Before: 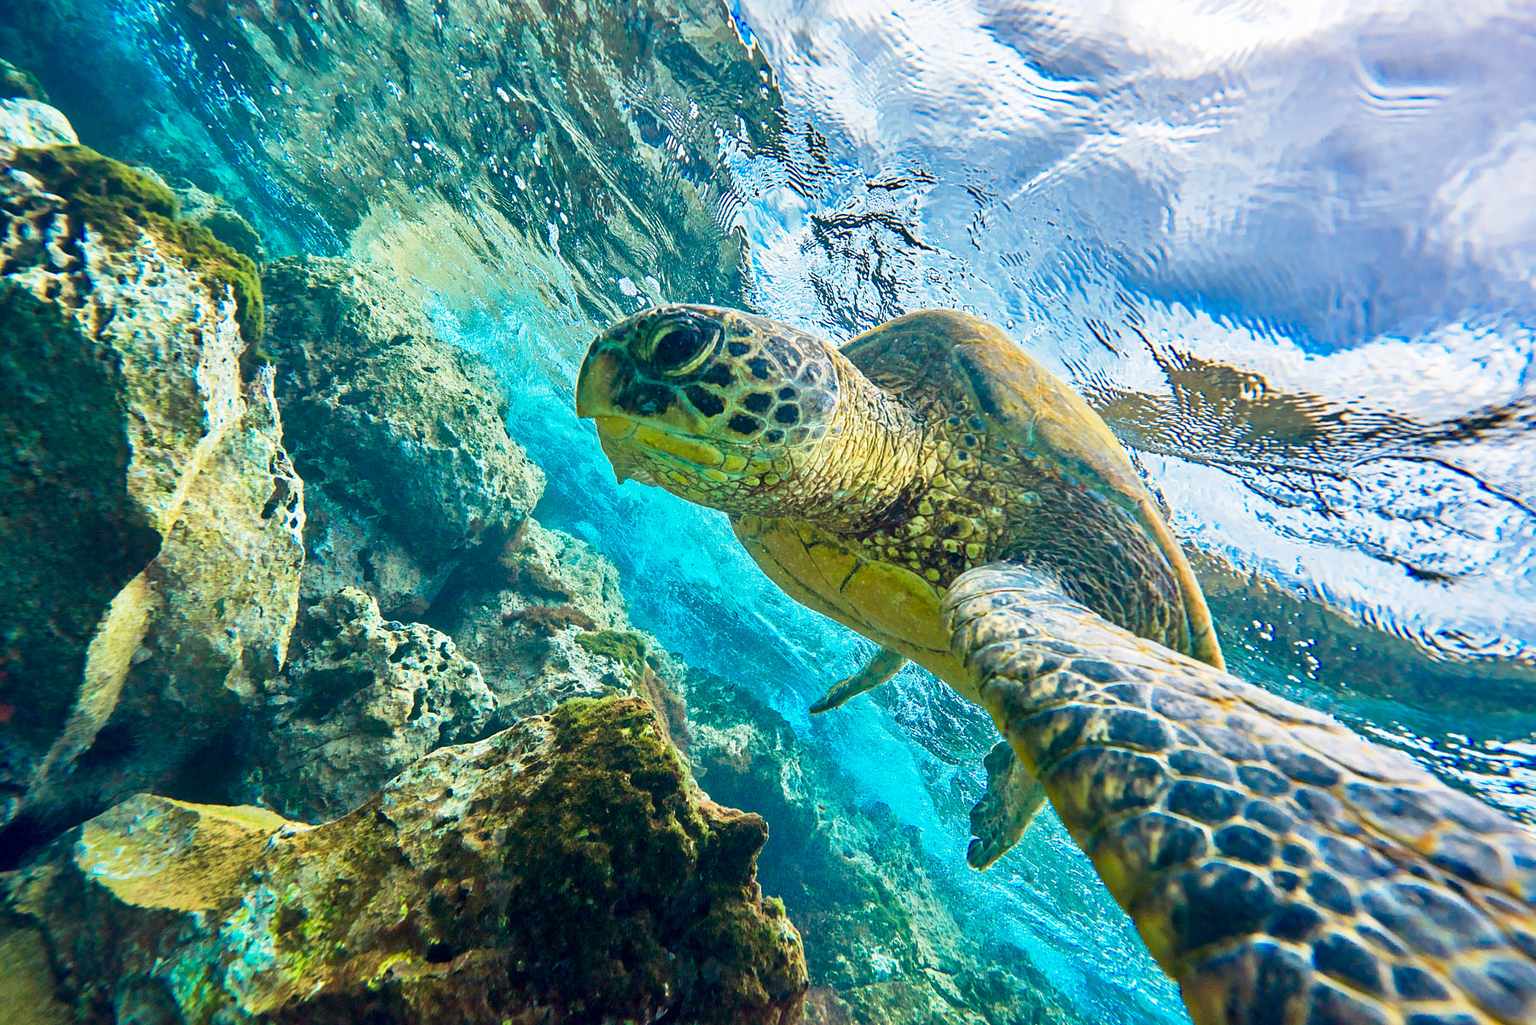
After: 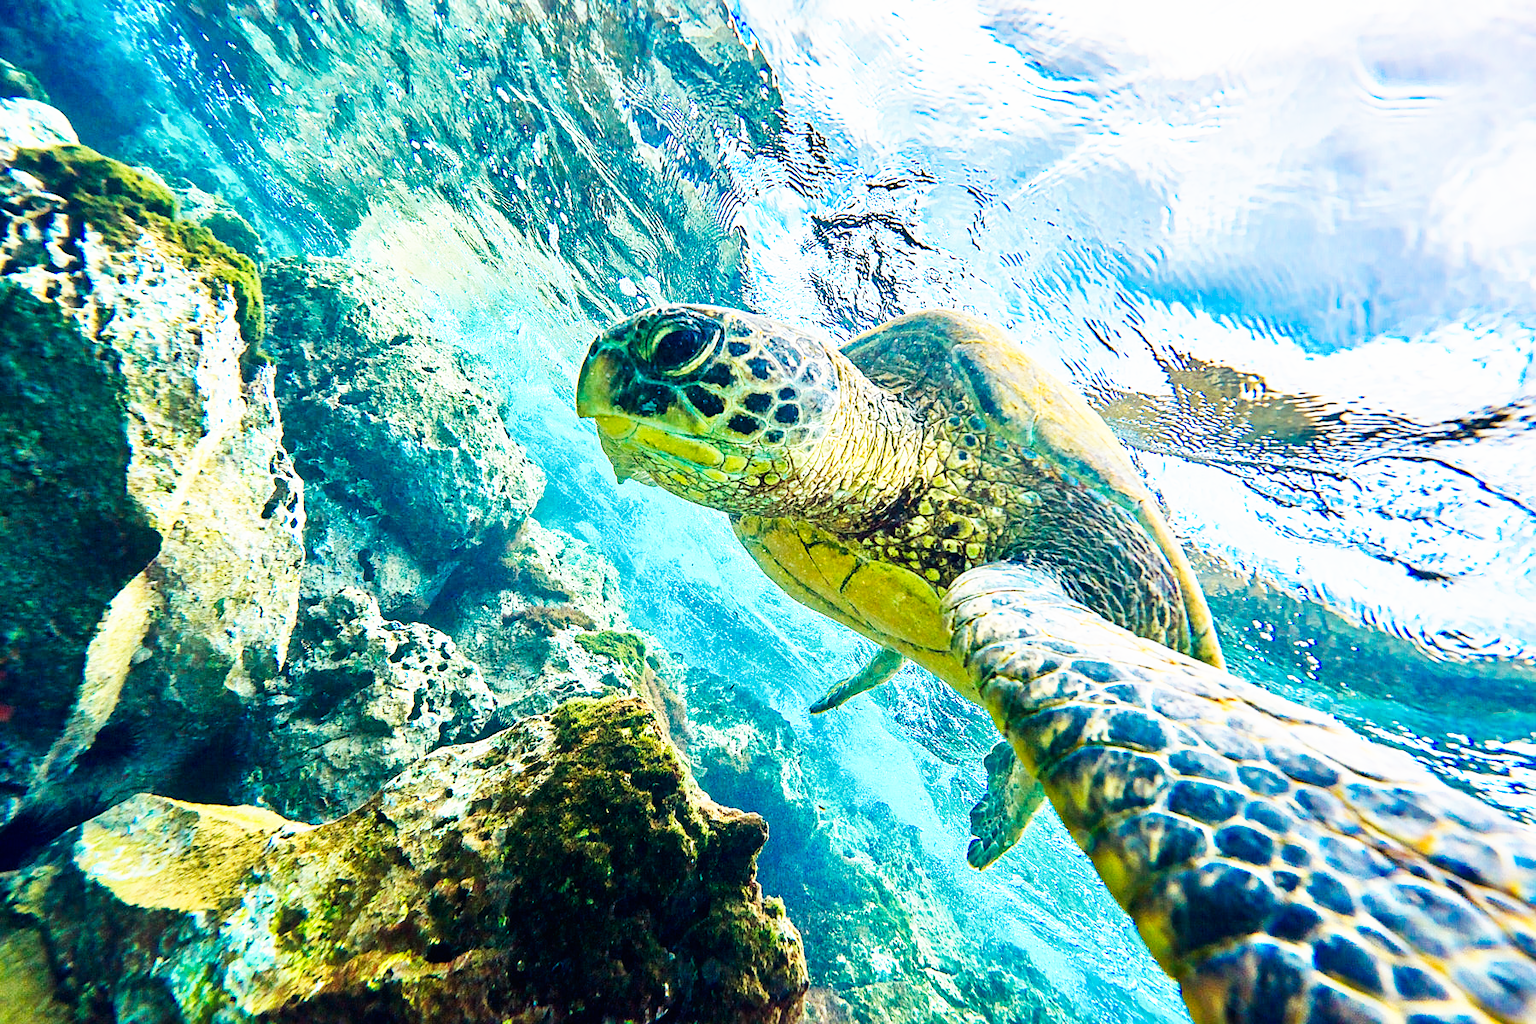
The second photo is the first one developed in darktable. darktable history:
base curve: curves: ch0 [(0, 0) (0.007, 0.004) (0.027, 0.03) (0.046, 0.07) (0.207, 0.54) (0.442, 0.872) (0.673, 0.972) (1, 1)], preserve colors none
exposure: exposure -0.115 EV, compensate highlight preservation false
sharpen: radius 1.525, amount 0.372, threshold 1.595
